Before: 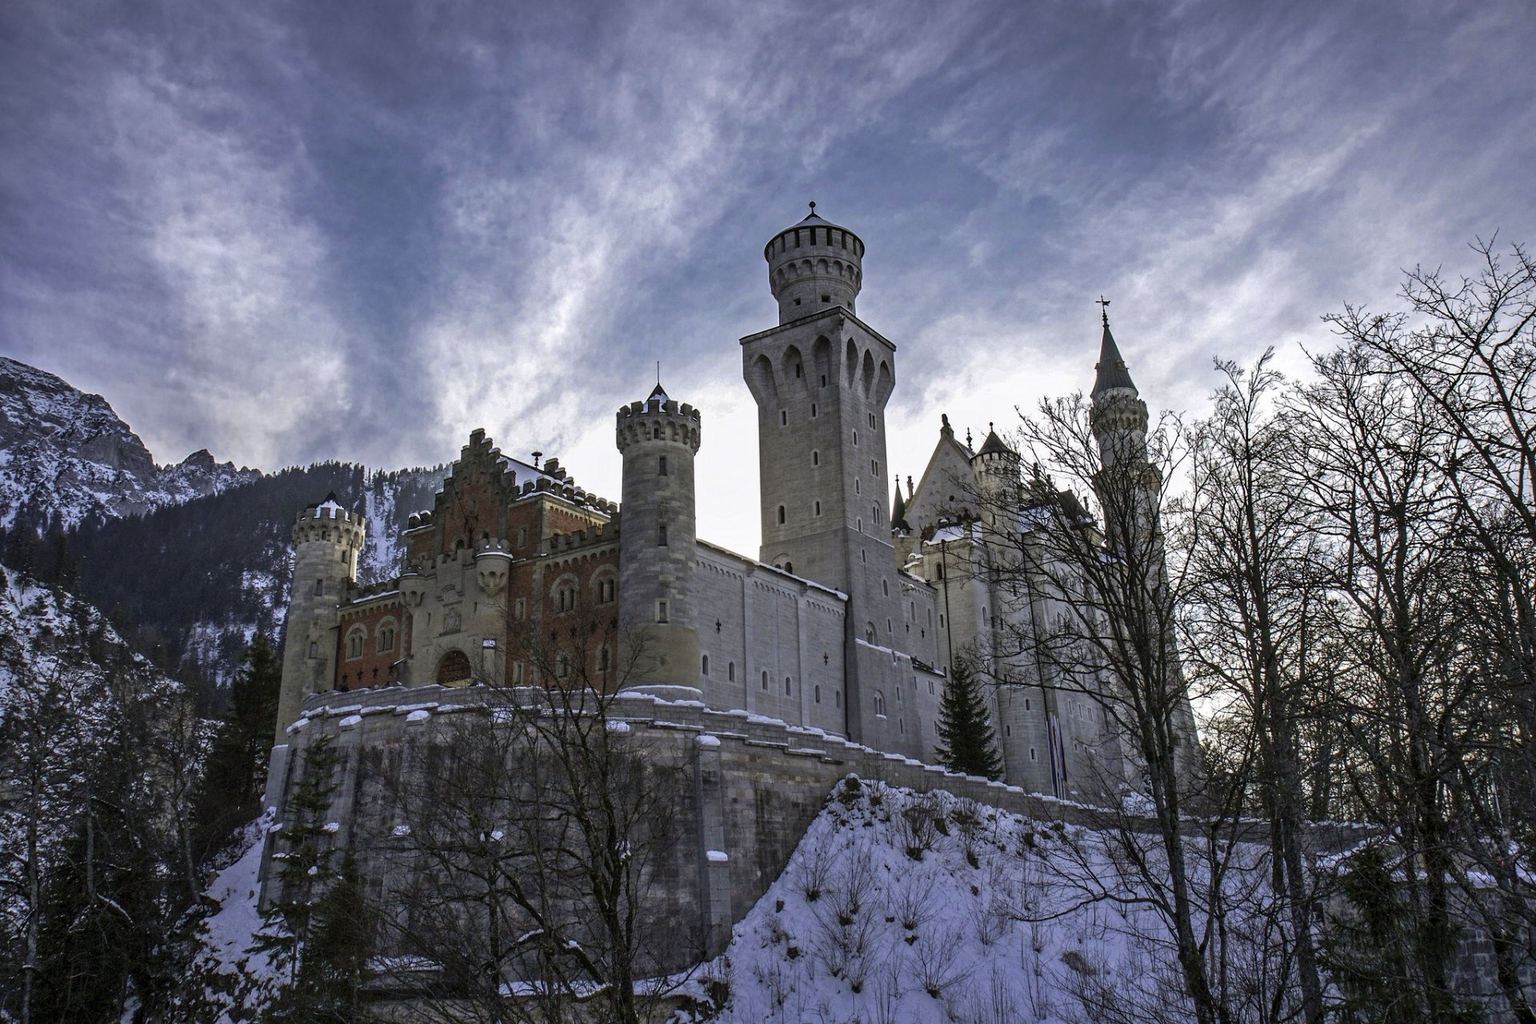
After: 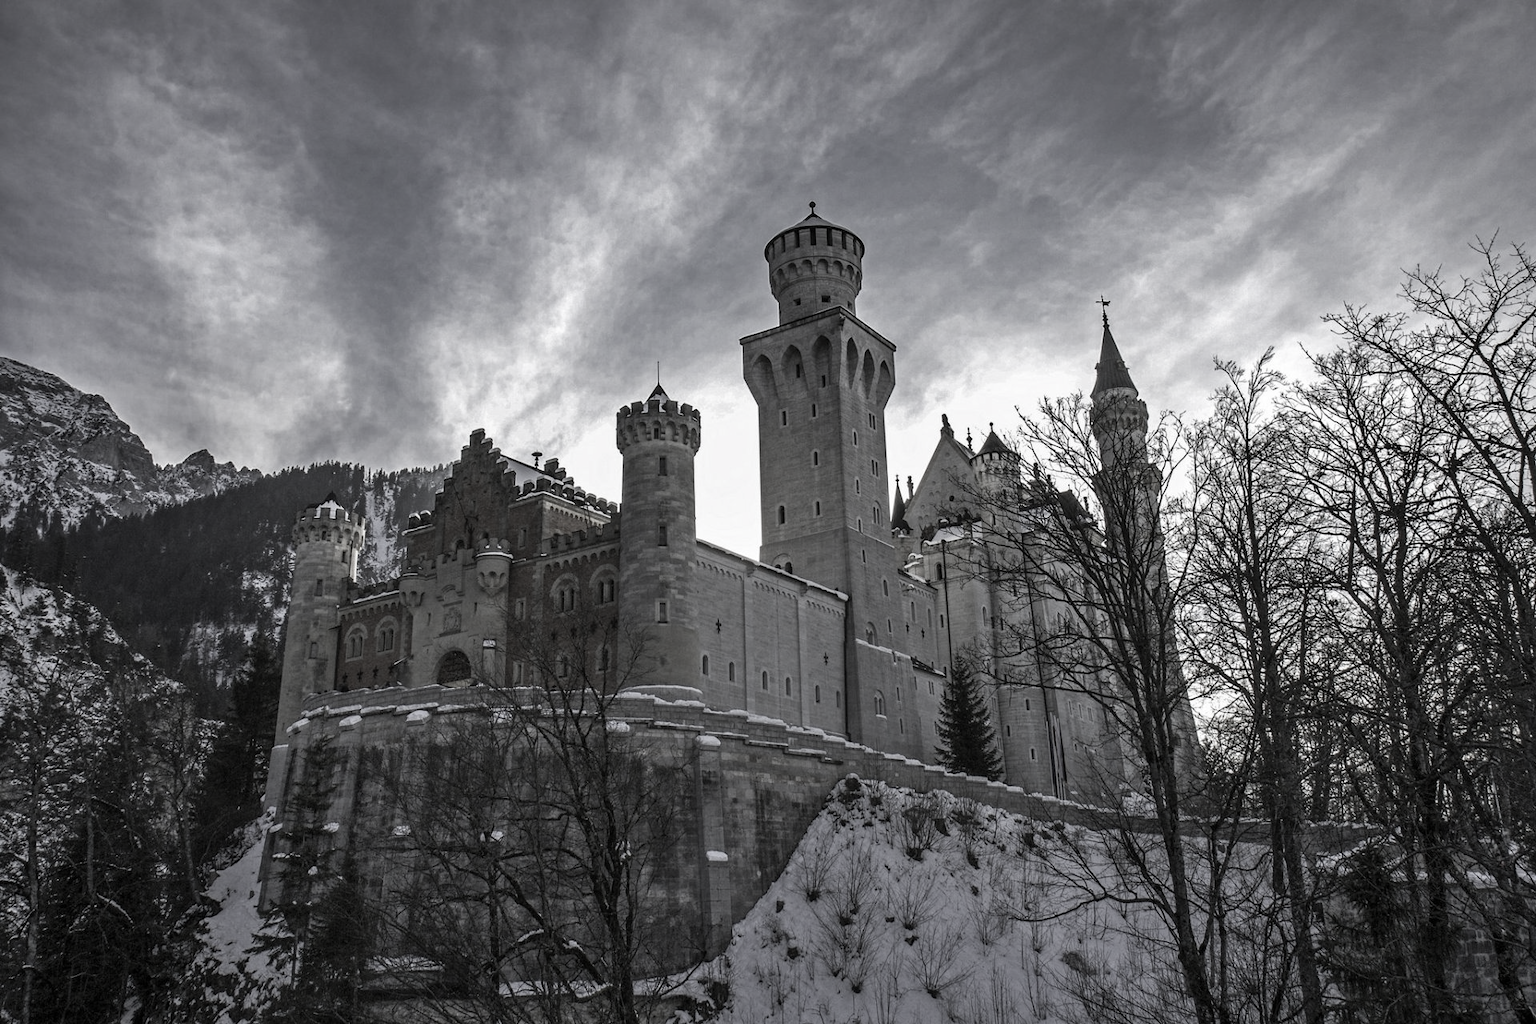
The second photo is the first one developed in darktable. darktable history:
color correction: highlights b* 0.05, saturation 0.165
